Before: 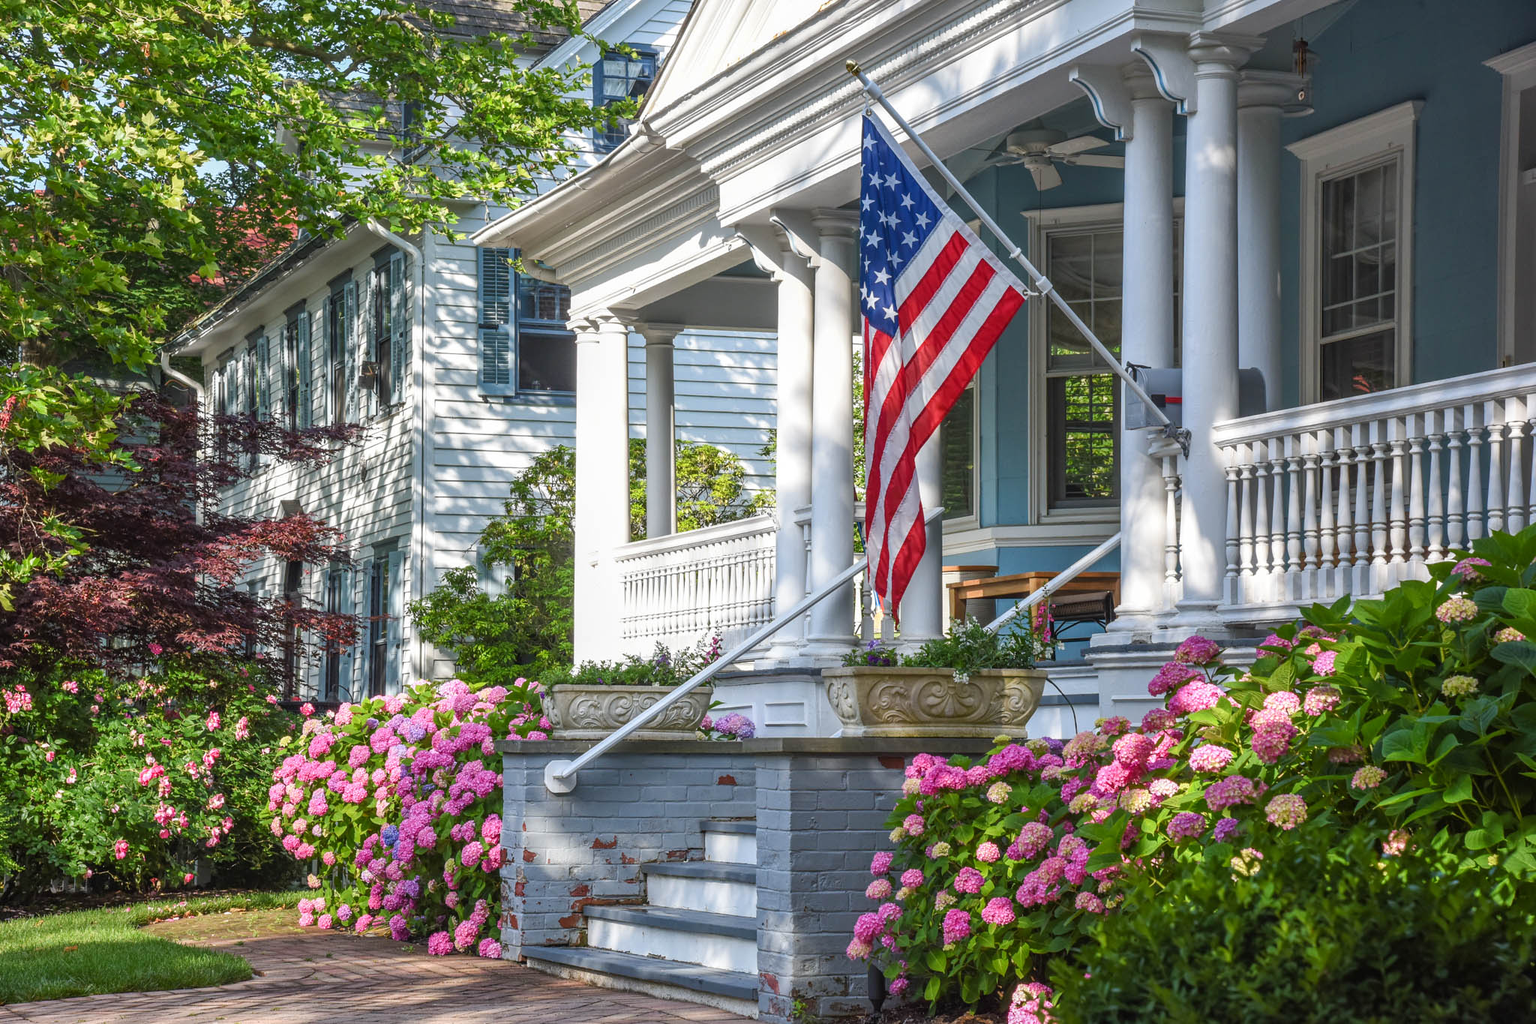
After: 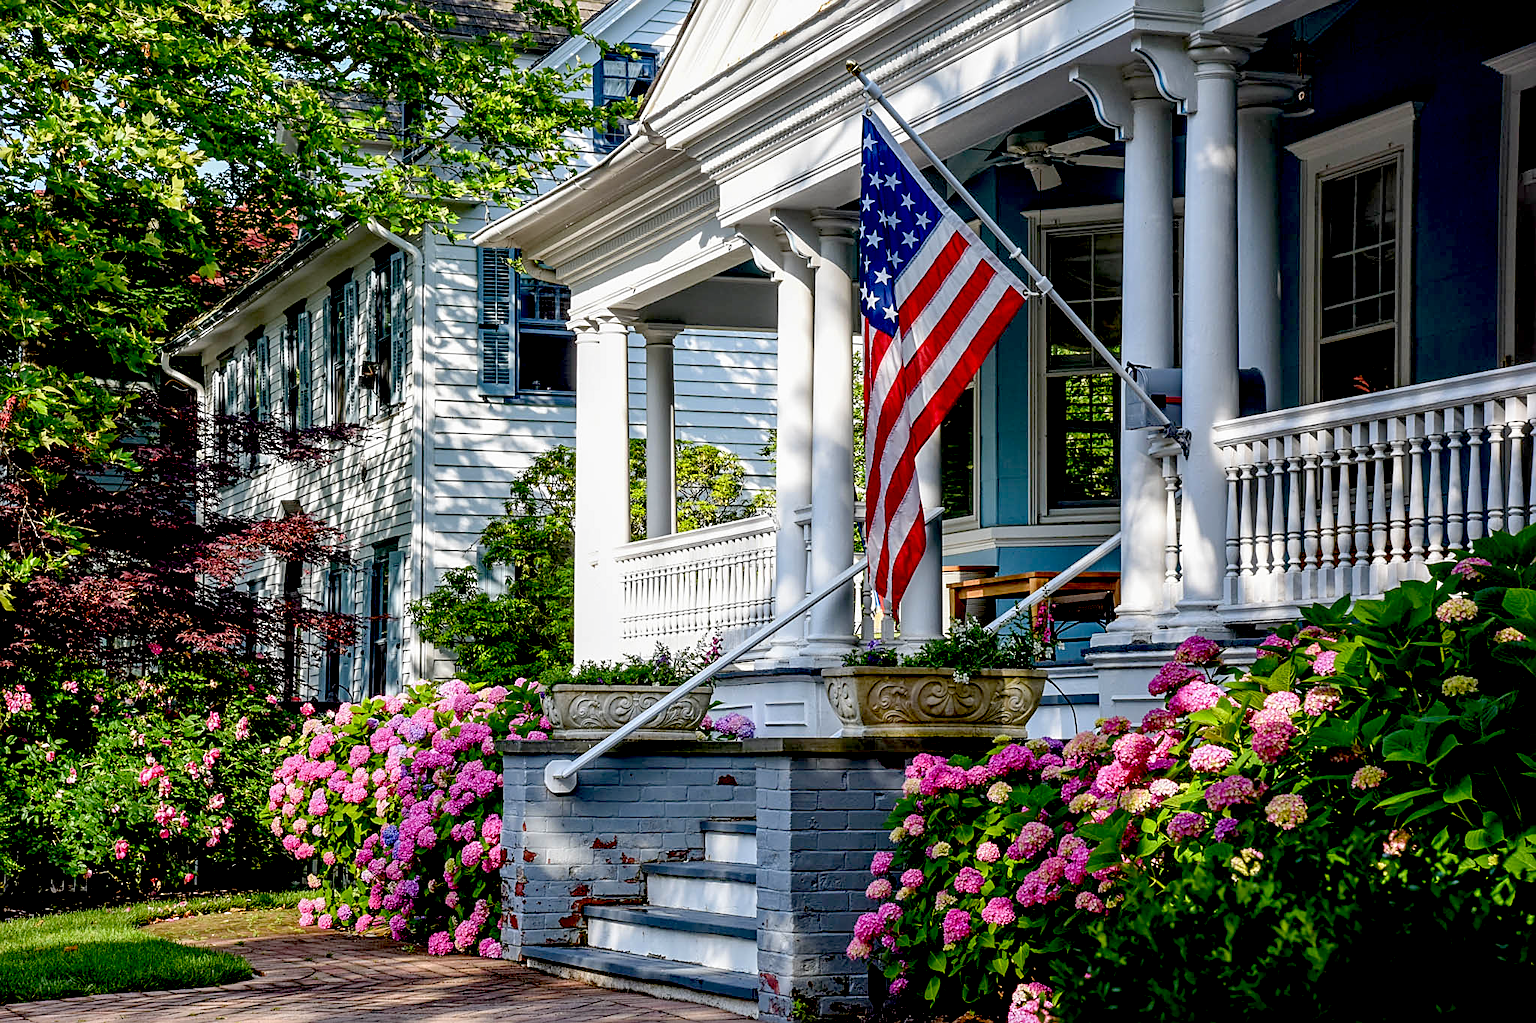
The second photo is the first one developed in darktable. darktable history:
exposure: black level correction 0.056, exposure -0.039 EV, compensate highlight preservation false
sharpen: on, module defaults
